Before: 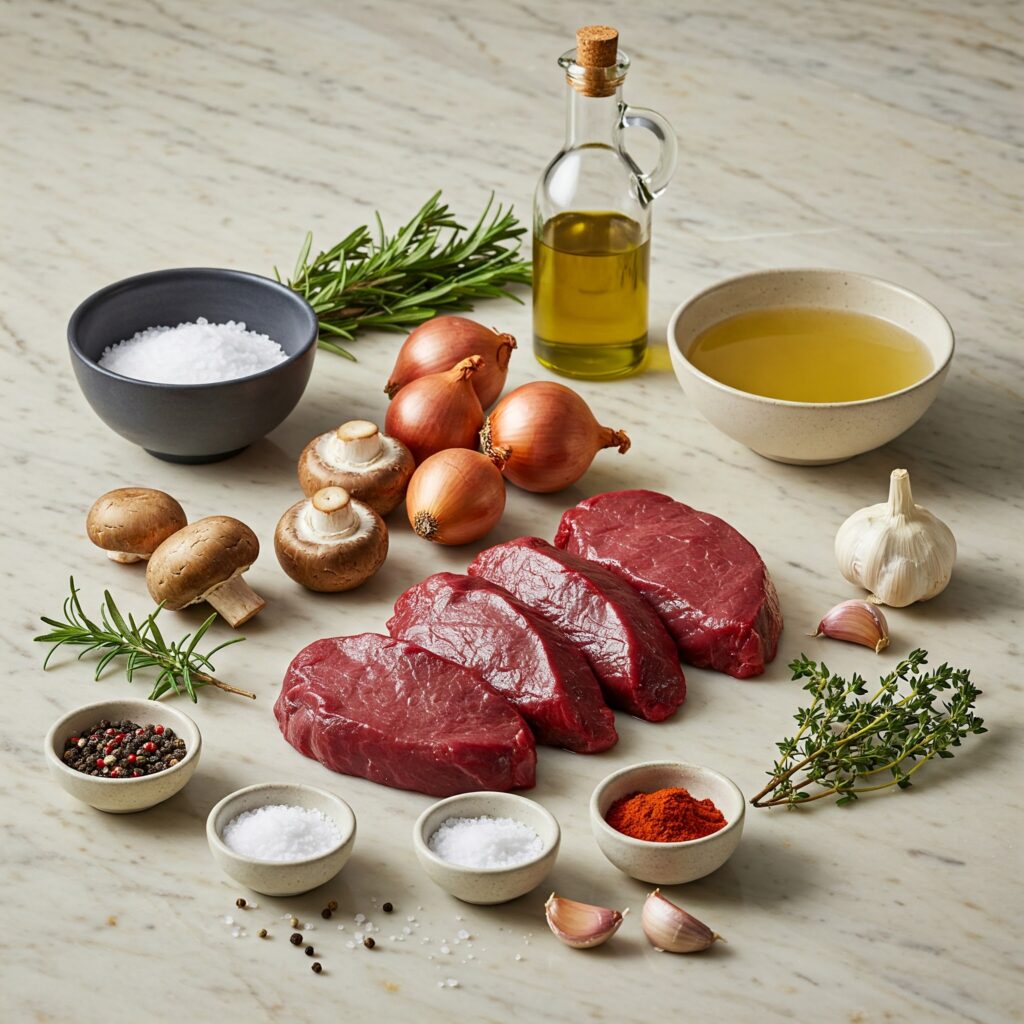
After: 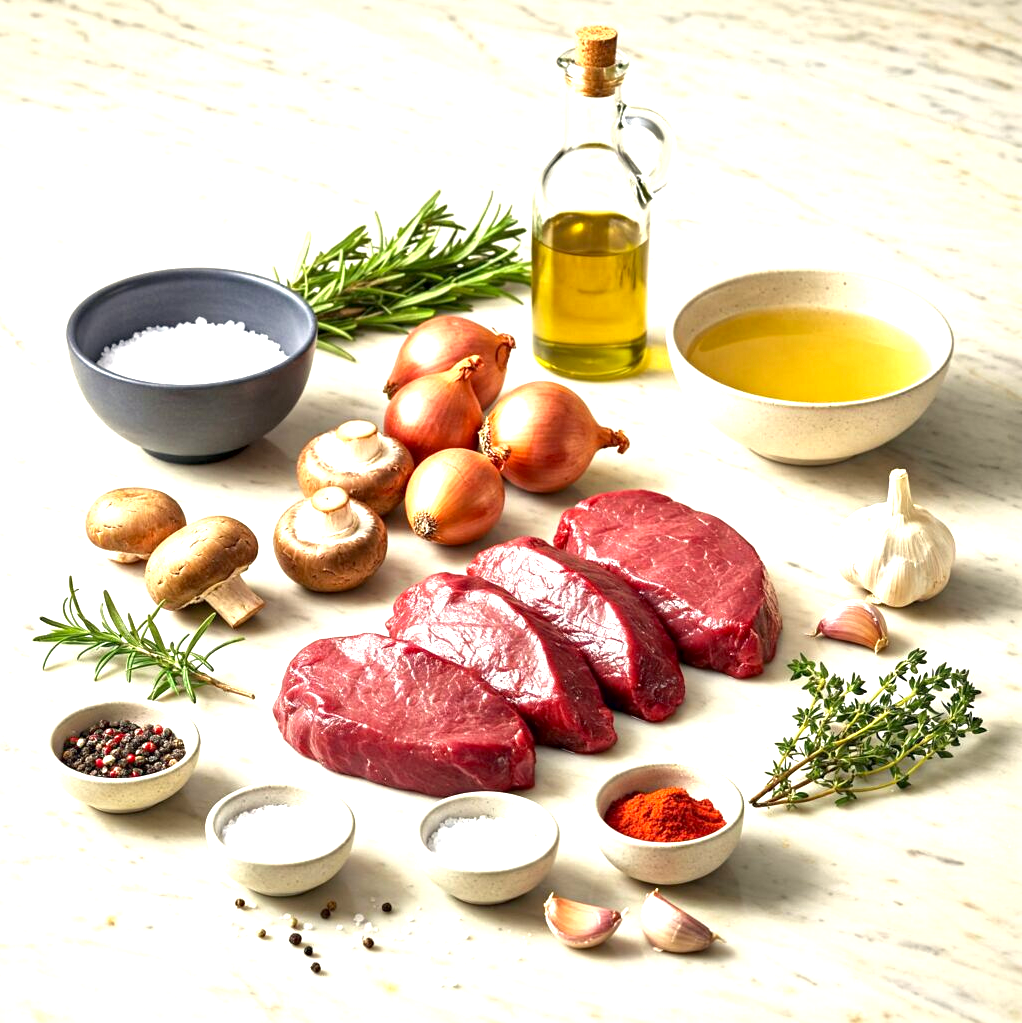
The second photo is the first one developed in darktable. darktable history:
color correction: highlights a* 0.207, highlights b* 2.7, shadows a* -0.874, shadows b* -4.78
exposure: black level correction 0.001, exposure 1.3 EV, compensate highlight preservation false
local contrast: mode bilateral grid, contrast 20, coarseness 50, detail 141%, midtone range 0.2
crop and rotate: left 0.126%
